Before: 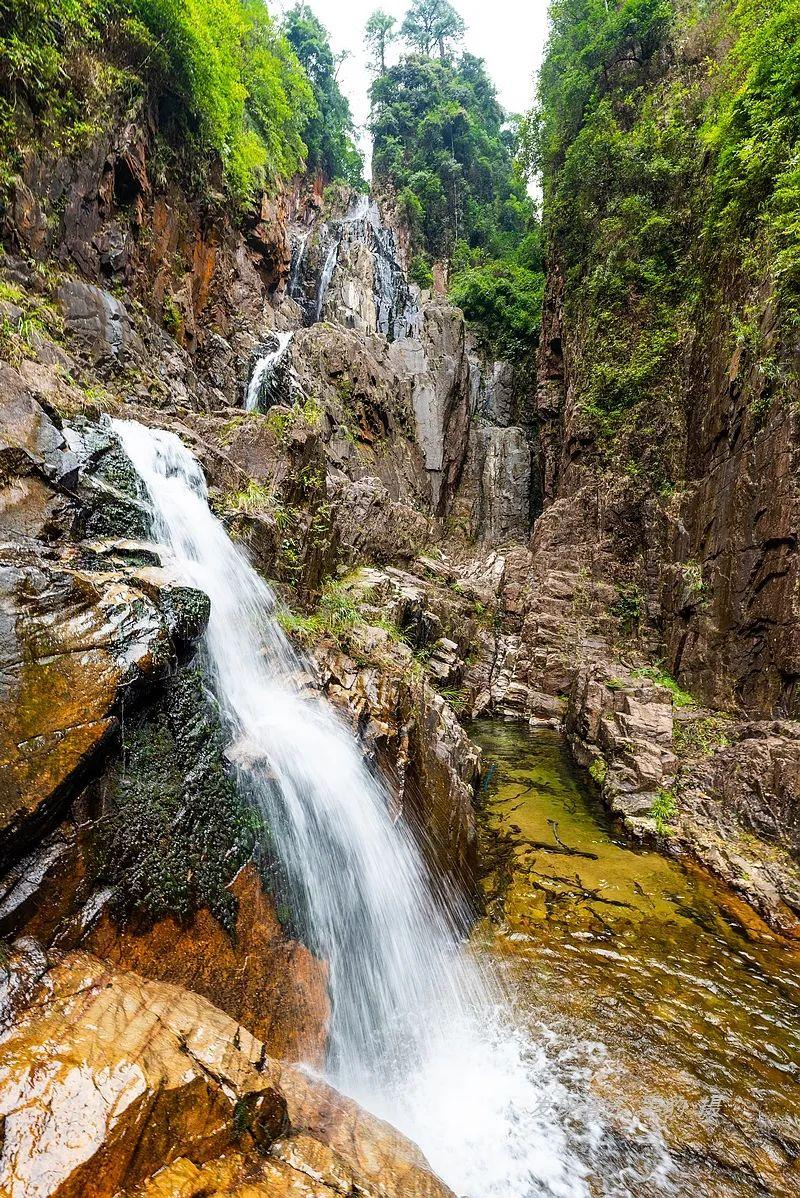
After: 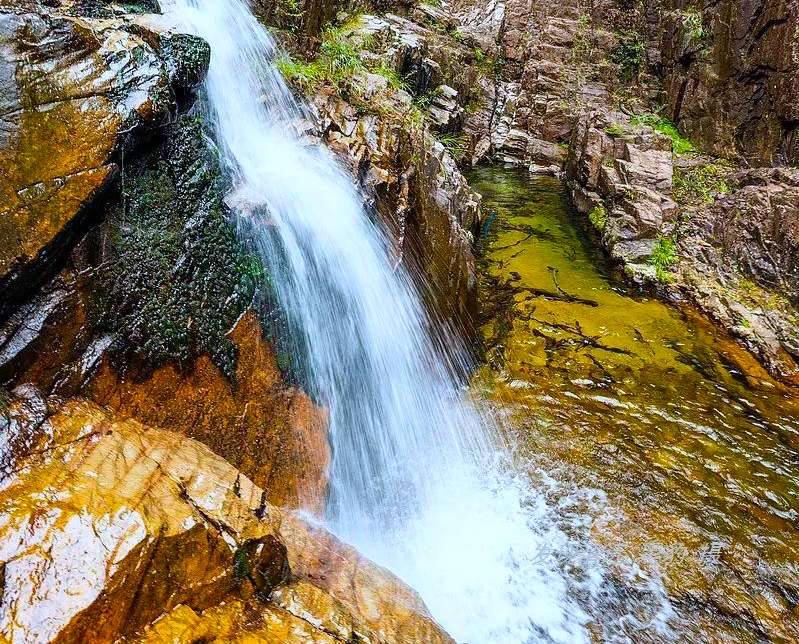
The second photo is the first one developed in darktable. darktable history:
color balance rgb: perceptual saturation grading › global saturation 30%, global vibrance 20%
color calibration: x 0.37, y 0.382, temperature 4313.32 K
crop and rotate: top 46.237%
